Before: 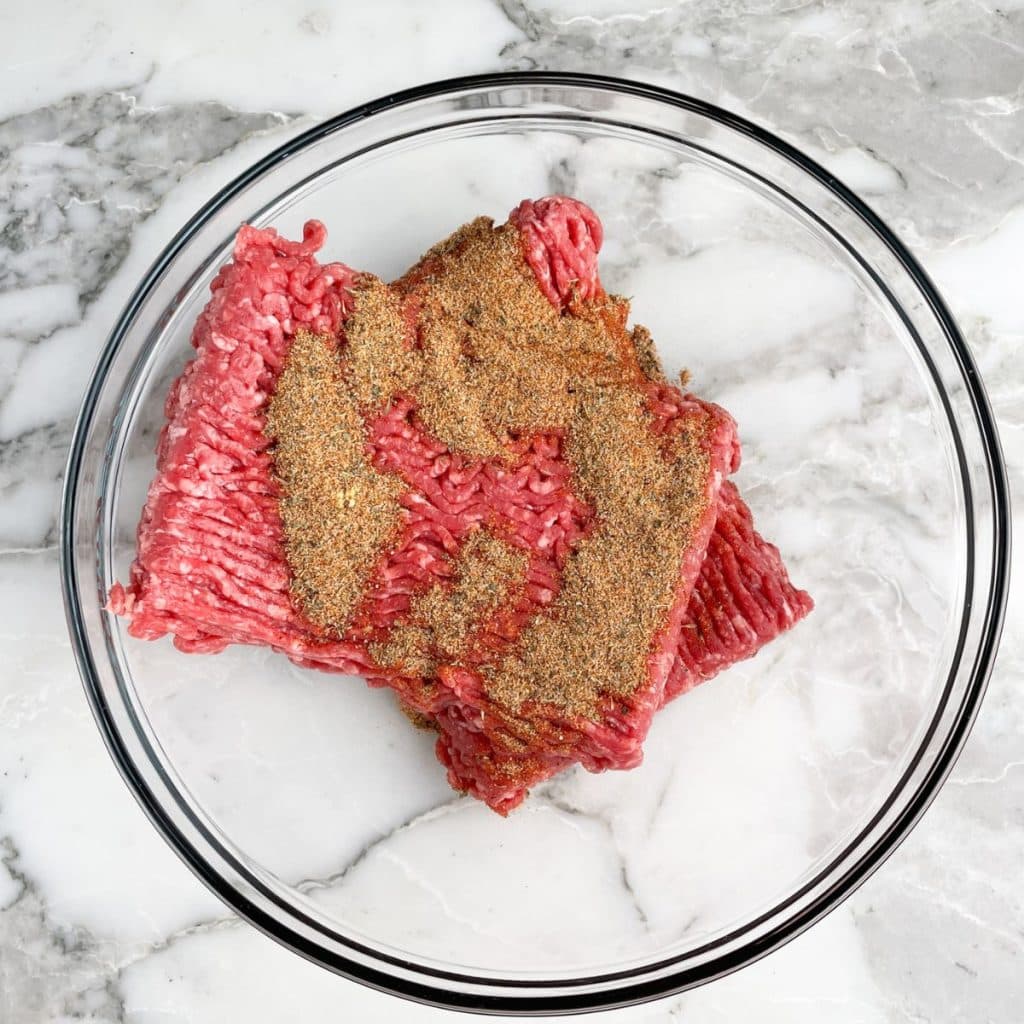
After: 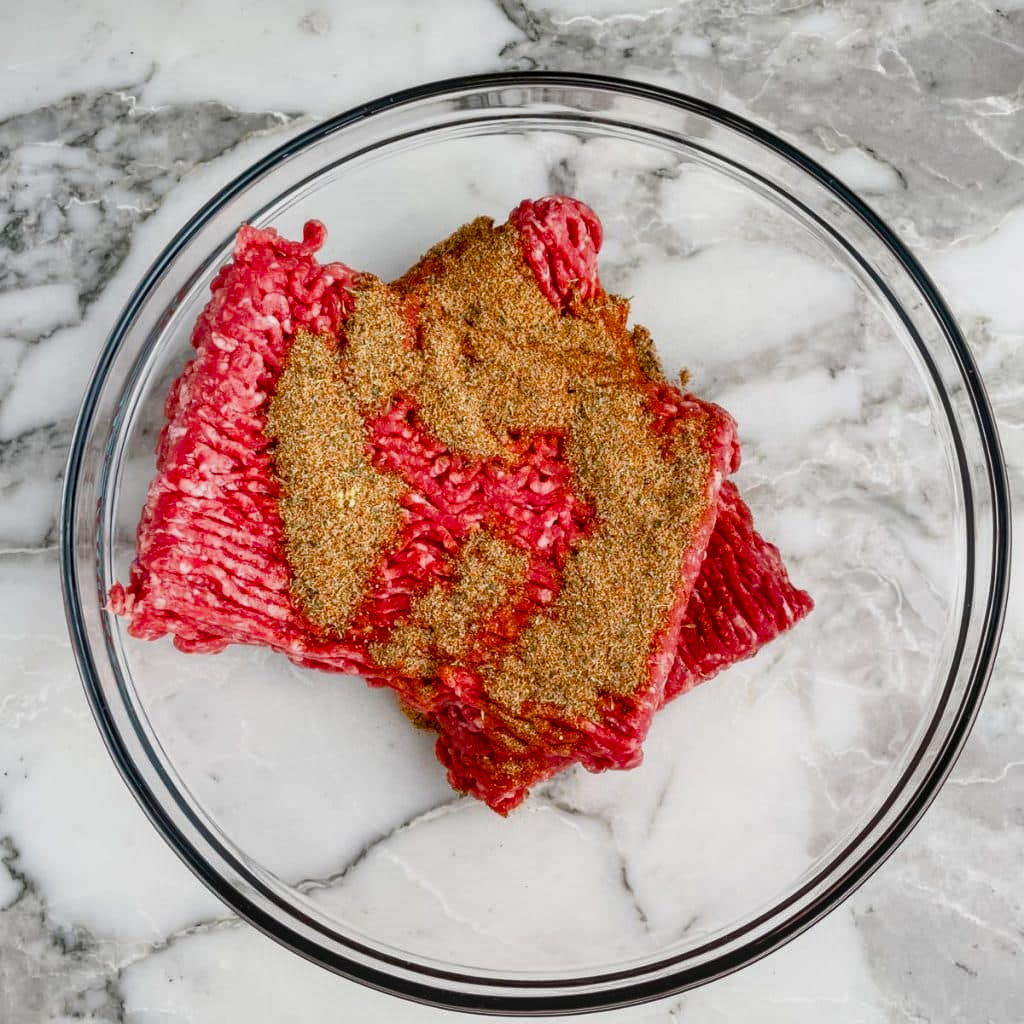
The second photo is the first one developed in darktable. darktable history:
shadows and highlights: radius 135.68, soften with gaussian
local contrast: on, module defaults
color balance rgb: perceptual saturation grading › global saturation 23.783%, perceptual saturation grading › highlights -23.828%, perceptual saturation grading › mid-tones 23.944%, perceptual saturation grading › shadows 40.815%, contrast -9.505%
